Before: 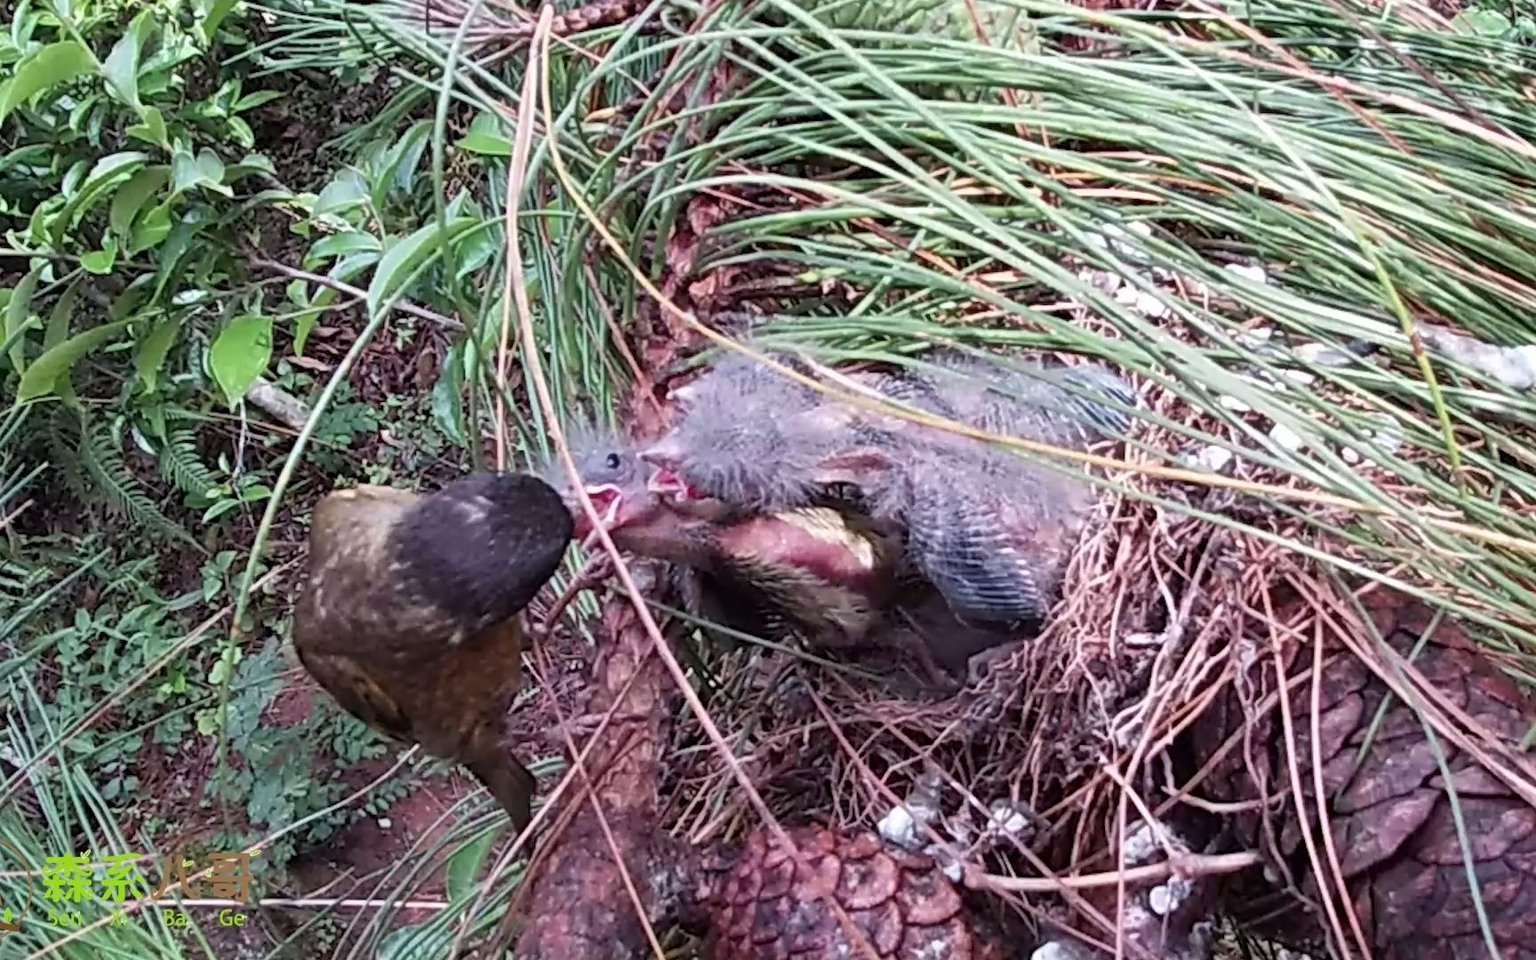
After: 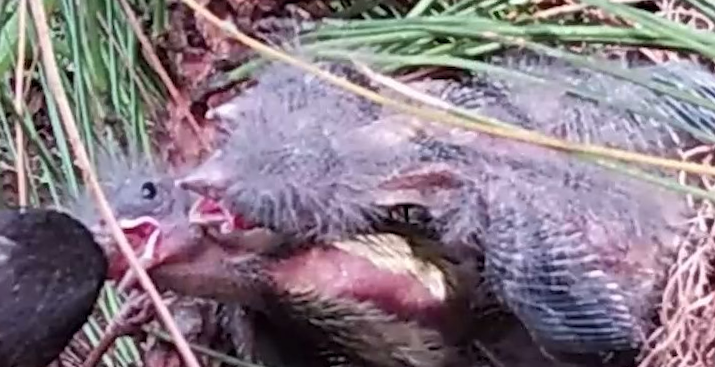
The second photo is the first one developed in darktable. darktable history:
rotate and perspective: rotation -2.29°, automatic cropping off
crop: left 31.751%, top 32.172%, right 27.8%, bottom 35.83%
